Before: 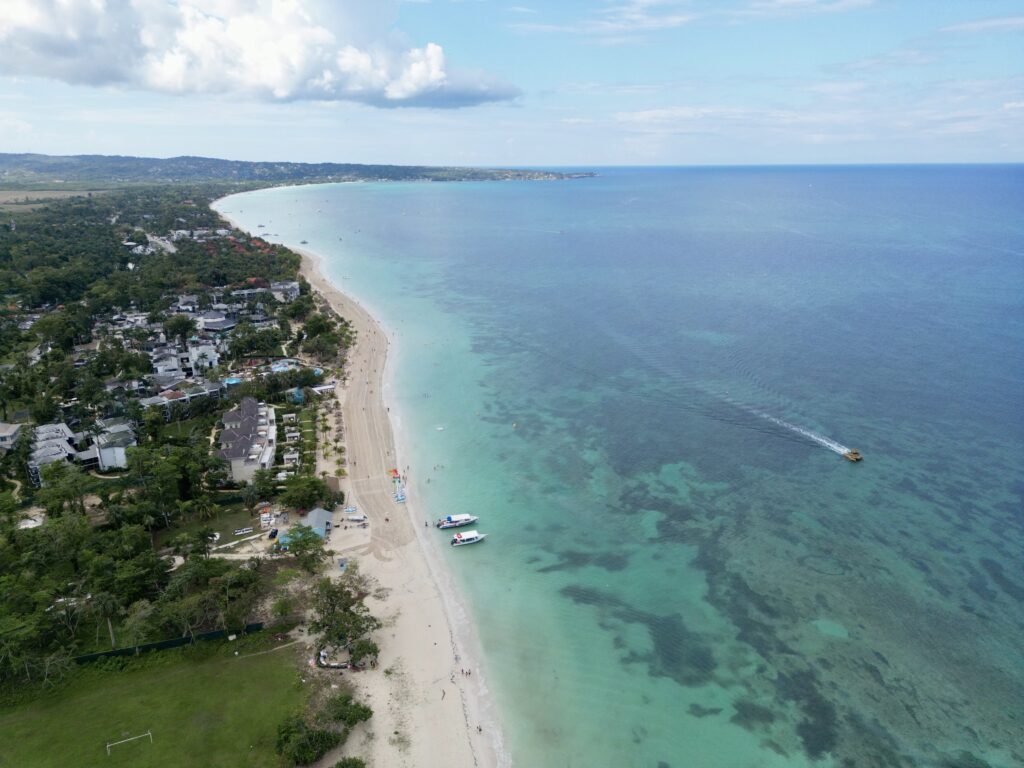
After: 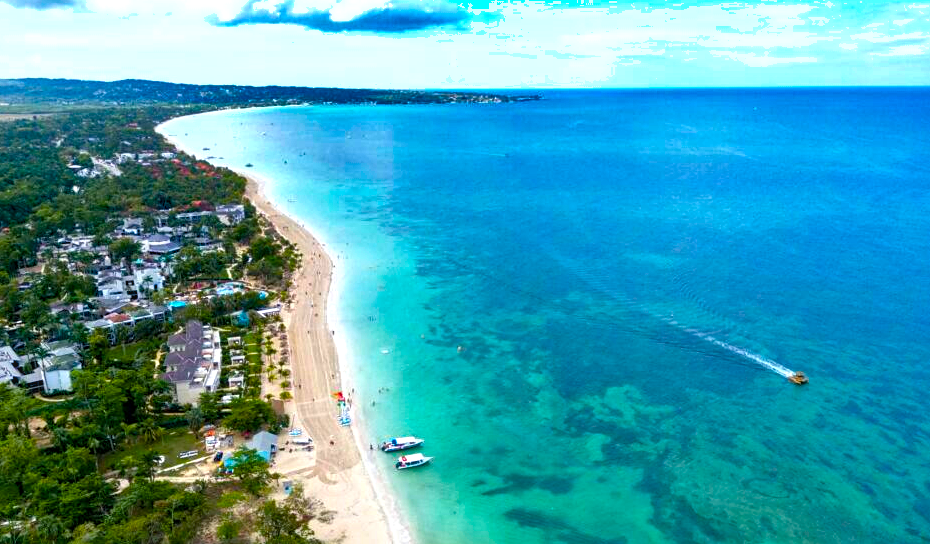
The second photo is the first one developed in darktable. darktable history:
color balance rgb: perceptual saturation grading › global saturation 37.114%, perceptual saturation grading › shadows 35.525%, perceptual brilliance grading › global brilliance 17.344%, global vibrance 39.872%
crop: left 5.422%, top 10.083%, right 3.706%, bottom 18.999%
sharpen: amount 0.215
local contrast: on, module defaults
shadows and highlights: radius 116.16, shadows 42.16, highlights -62.02, soften with gaussian
